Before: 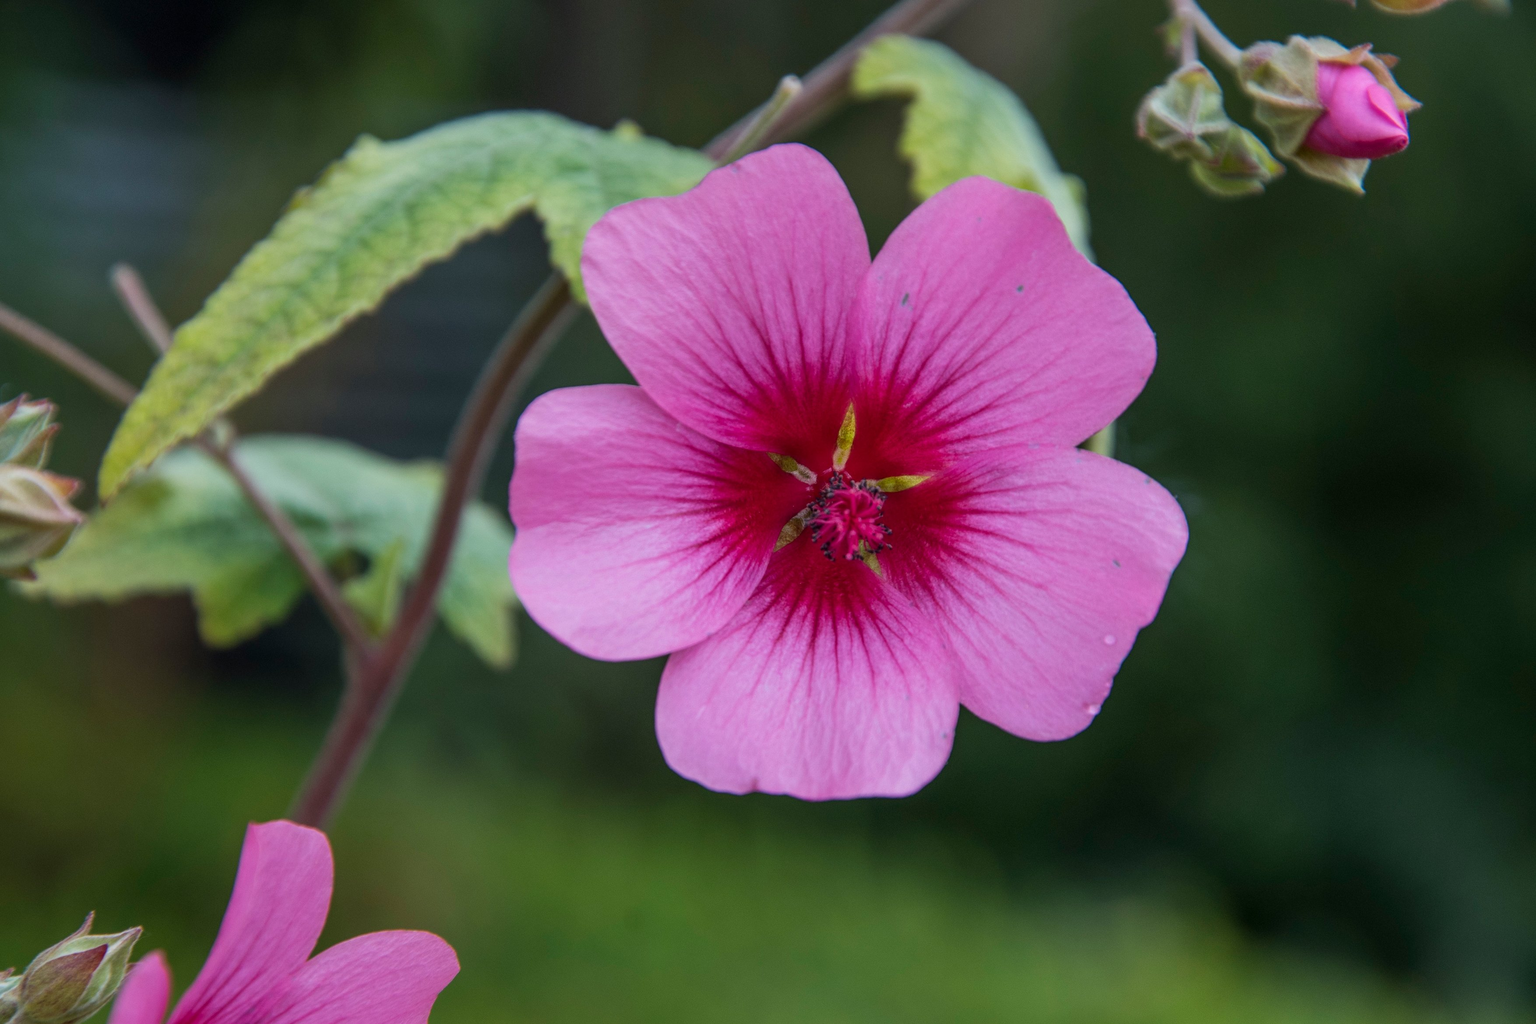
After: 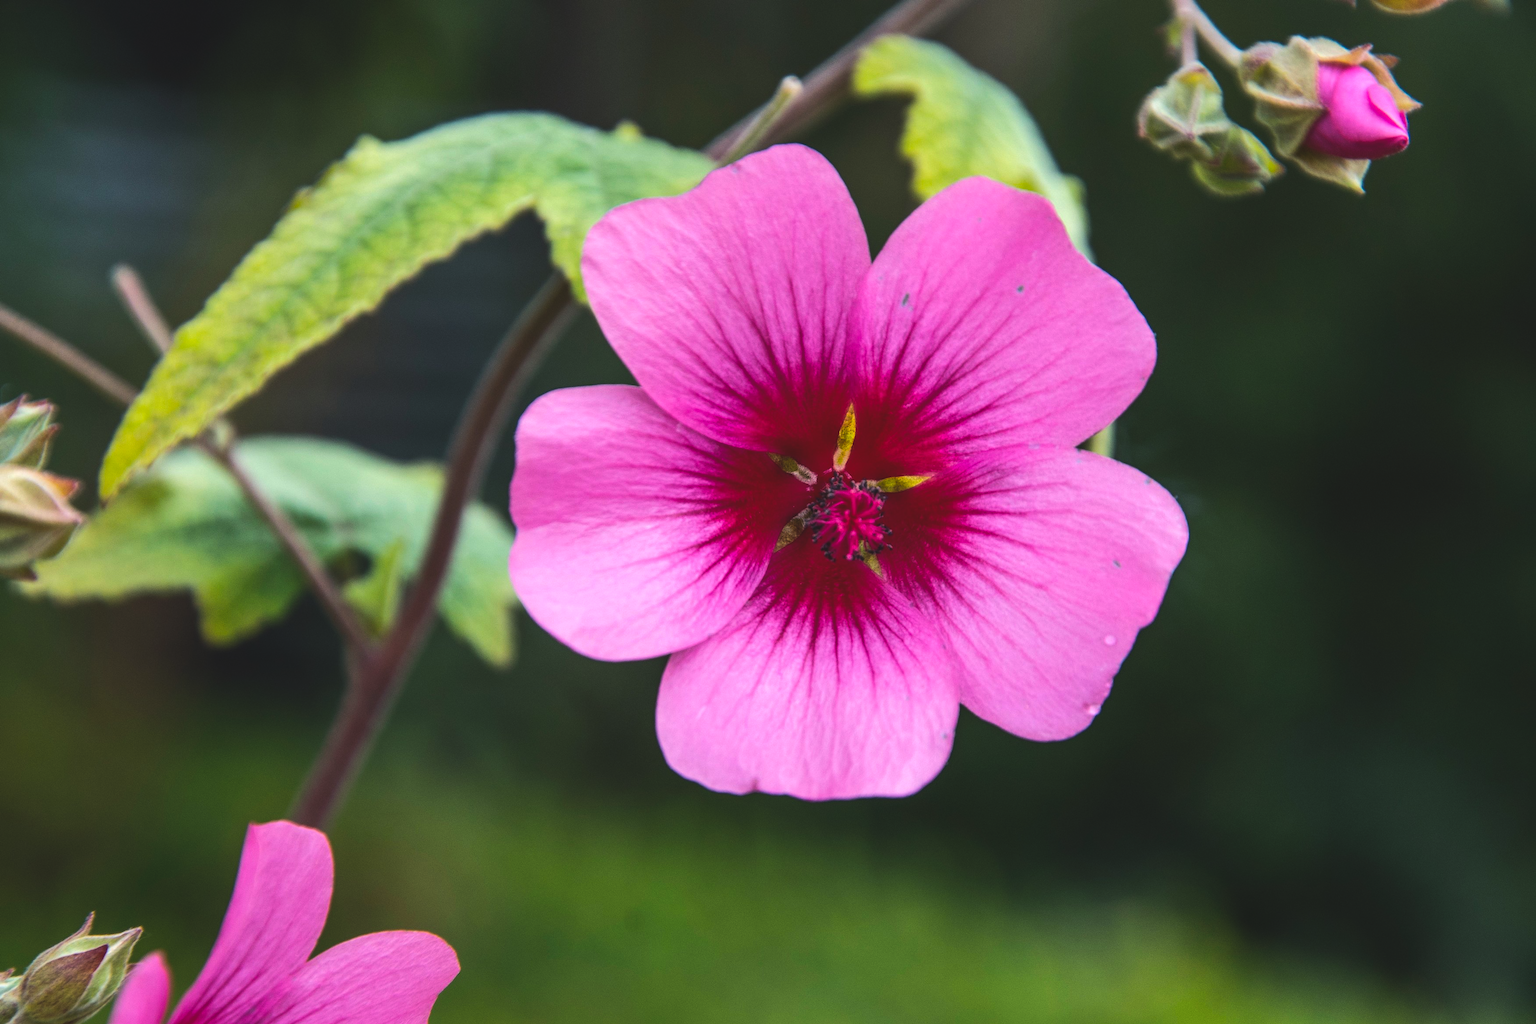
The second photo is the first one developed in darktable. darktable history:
color balance rgb: highlights gain › chroma 3.025%, highlights gain › hue 77.15°, global offset › luminance 1.974%, perceptual saturation grading › global saturation 24.991%, perceptual brilliance grading › highlights 18.352%, perceptual brilliance grading › mid-tones 32.747%, perceptual brilliance grading › shadows -31.082%, global vibrance 10.004%
